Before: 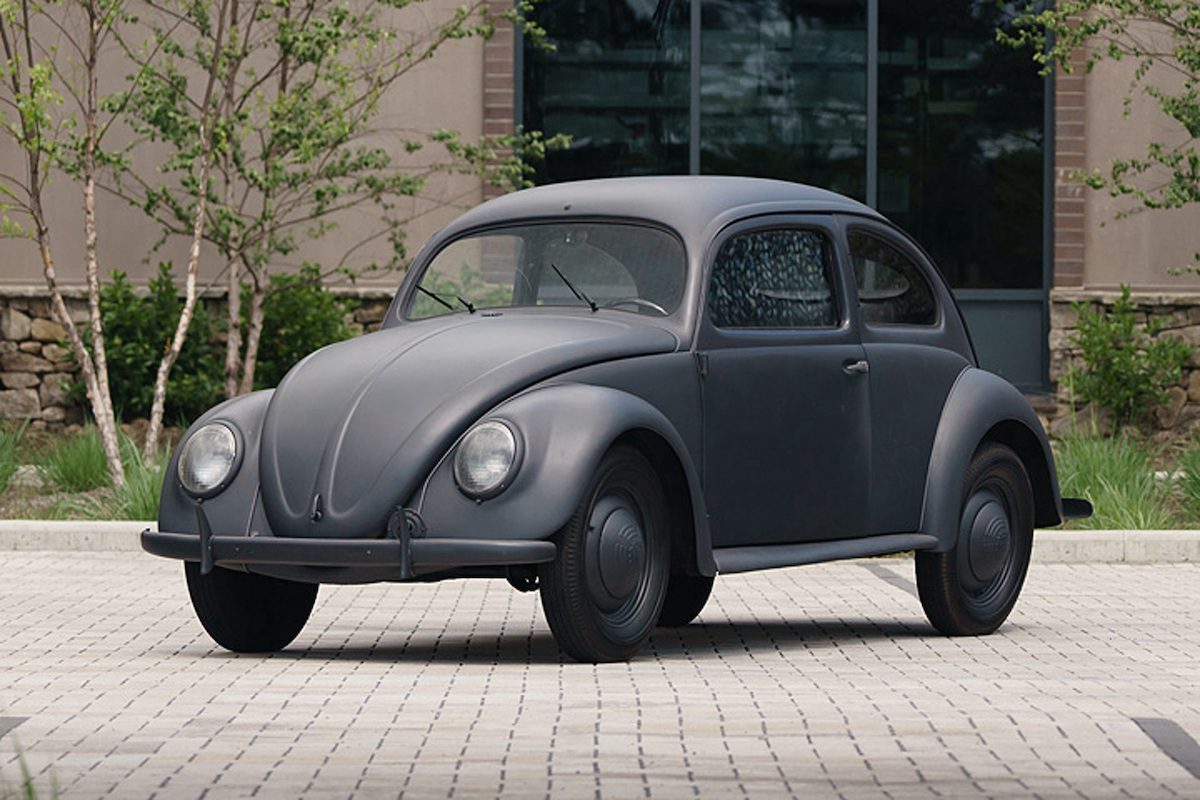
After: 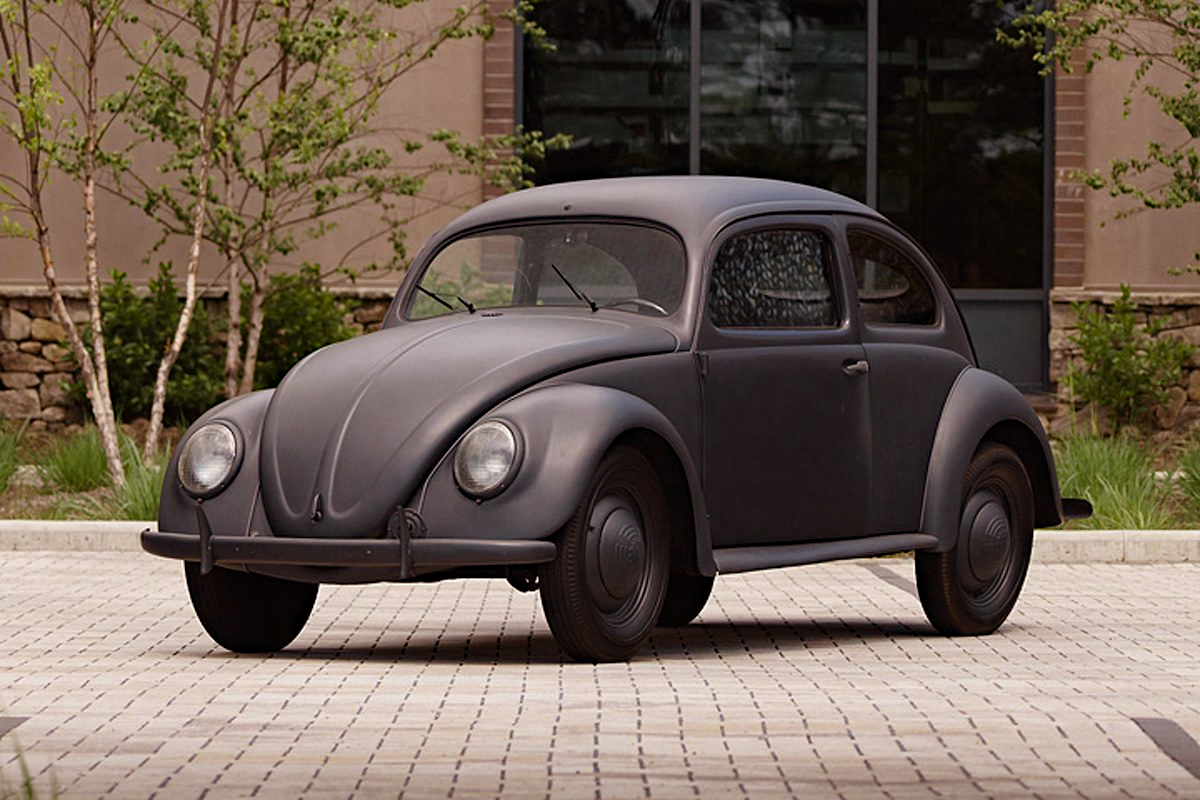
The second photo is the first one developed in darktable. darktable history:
haze removal: compatibility mode true, adaptive false
rgb levels: mode RGB, independent channels, levels [[0, 0.5, 1], [0, 0.521, 1], [0, 0.536, 1]]
